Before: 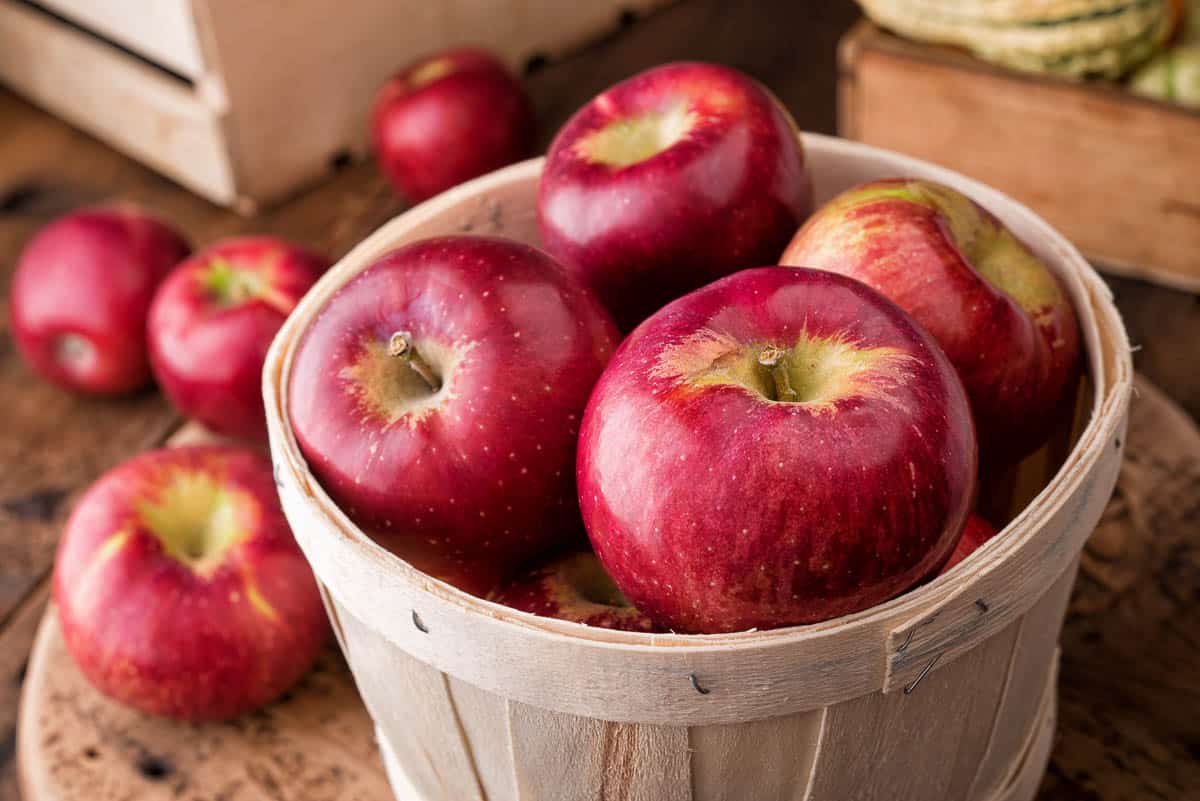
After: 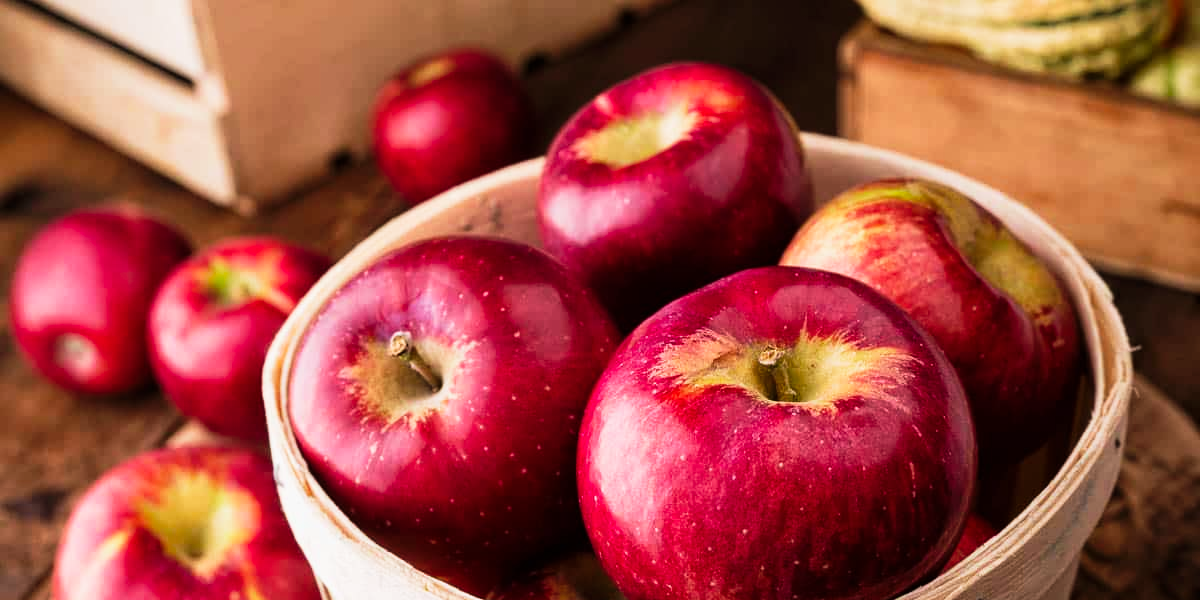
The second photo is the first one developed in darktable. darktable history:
velvia: on, module defaults
tone curve: curves: ch0 [(0, 0) (0.059, 0.027) (0.178, 0.105) (0.292, 0.233) (0.485, 0.472) (0.837, 0.887) (1, 0.983)]; ch1 [(0, 0) (0.23, 0.166) (0.34, 0.298) (0.371, 0.334) (0.435, 0.413) (0.477, 0.469) (0.499, 0.498) (0.534, 0.551) (0.56, 0.585) (0.754, 0.801) (1, 1)]; ch2 [(0, 0) (0.431, 0.414) (0.498, 0.503) (0.524, 0.531) (0.568, 0.567) (0.6, 0.597) (0.65, 0.651) (0.752, 0.764) (1, 1)], preserve colors none
crop: bottom 24.988%
